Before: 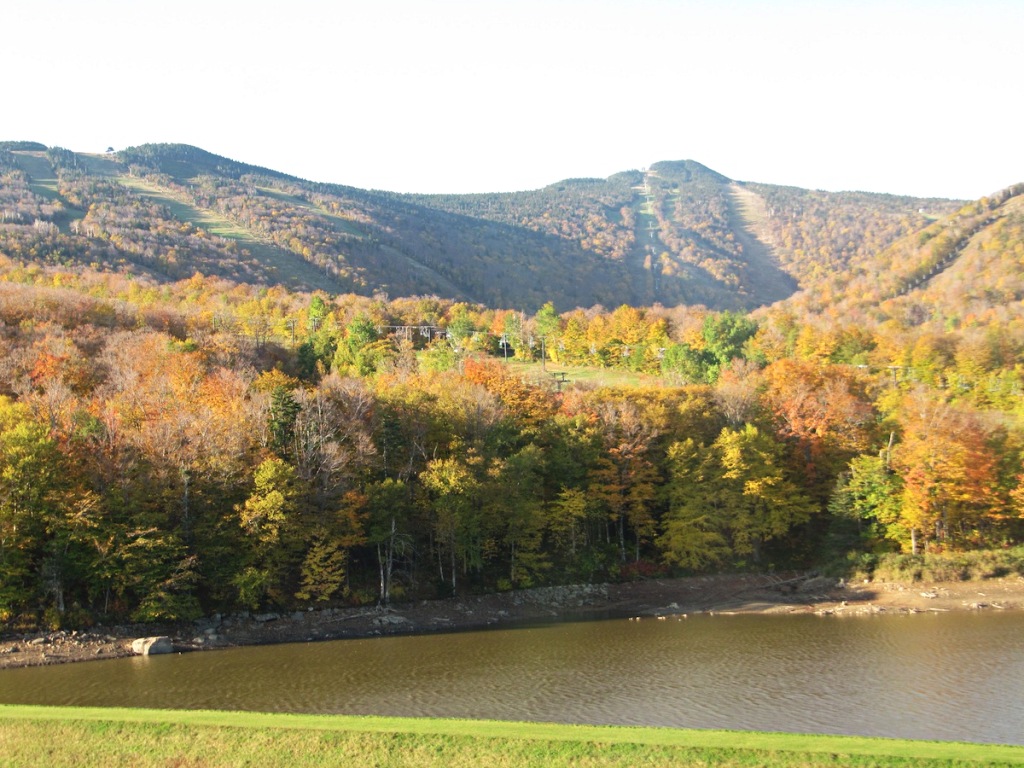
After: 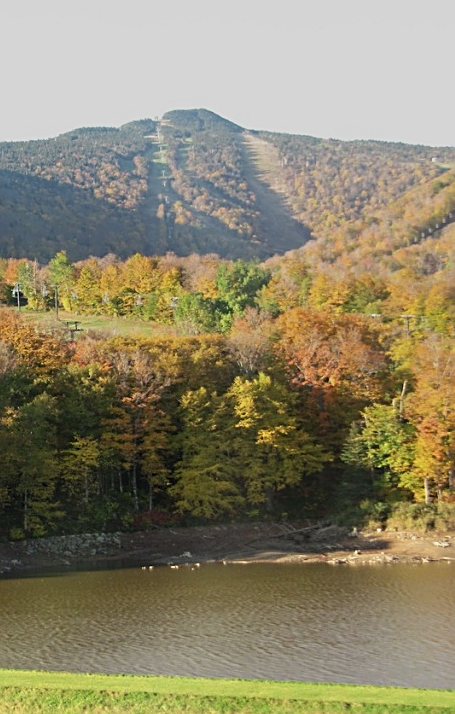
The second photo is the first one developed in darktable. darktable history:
contrast brightness saturation: saturation -0.05
sharpen: on, module defaults
graduated density: rotation 5.63°, offset 76.9
crop: left 47.628%, top 6.643%, right 7.874%
